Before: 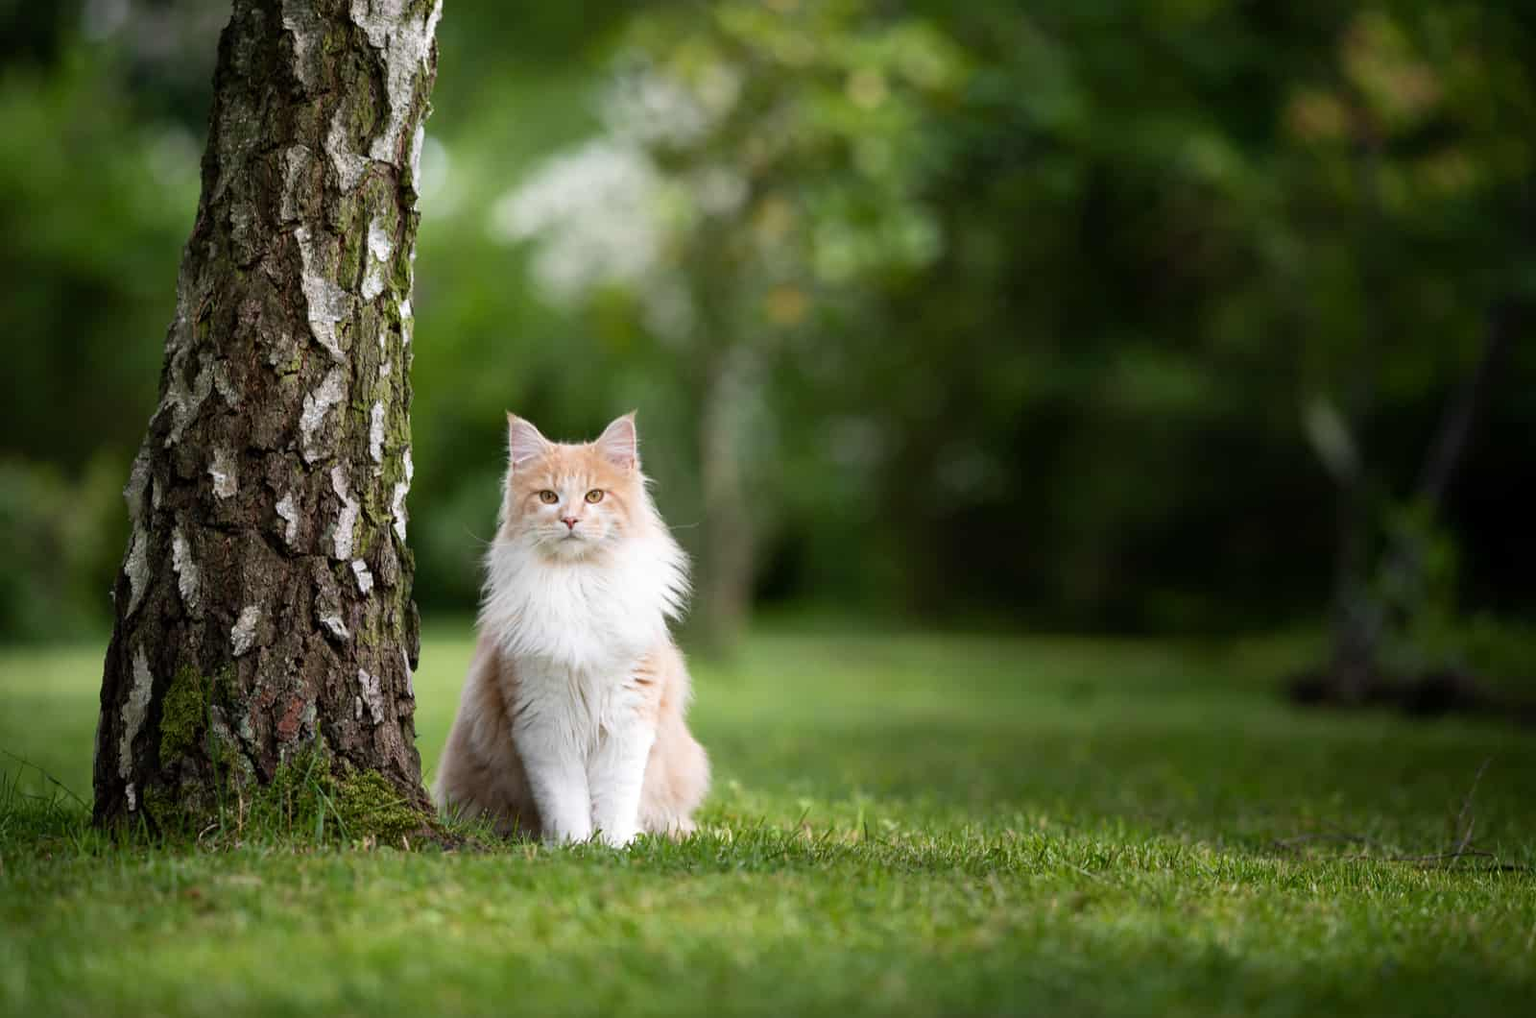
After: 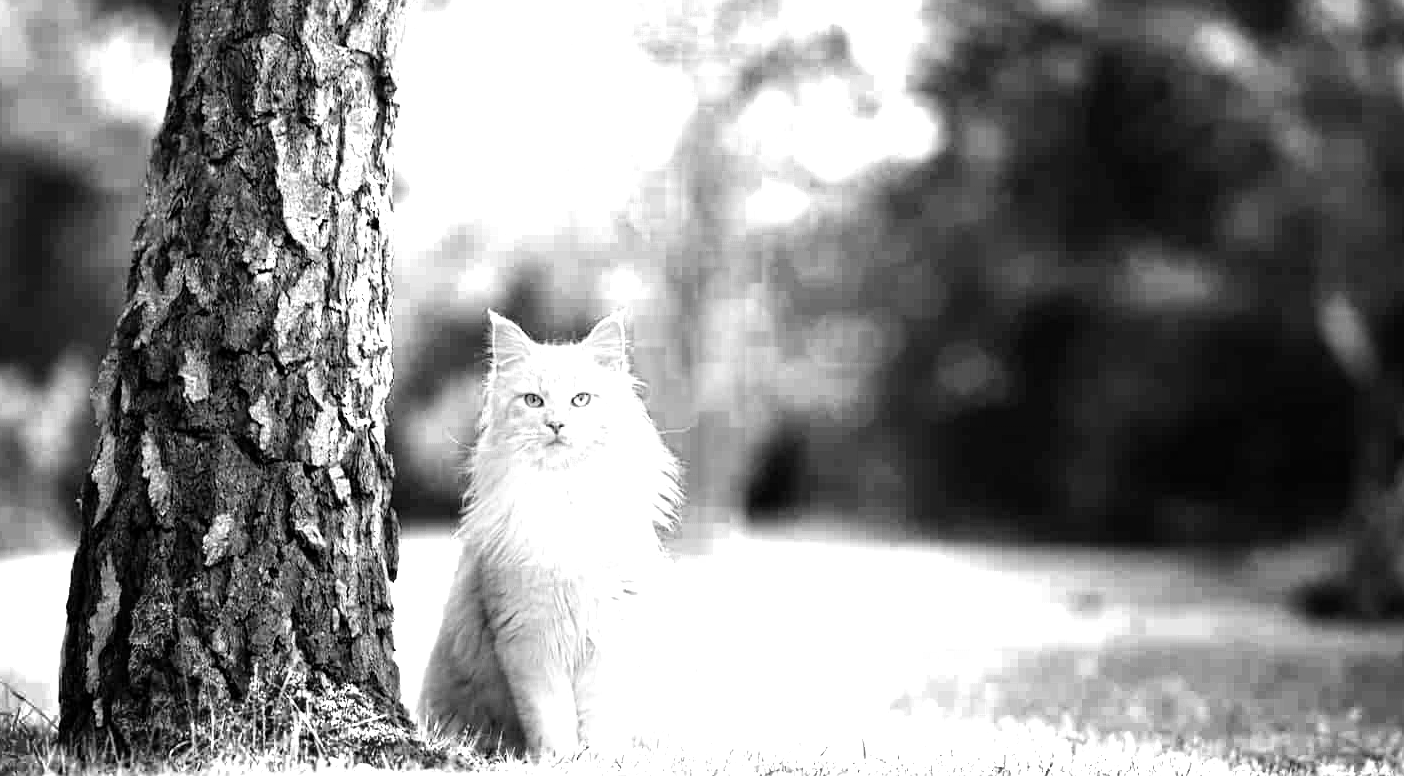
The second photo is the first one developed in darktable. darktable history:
crop and rotate: left 2.409%, top 11.043%, right 9.809%, bottom 15.738%
sharpen: radius 1.282, amount 0.293, threshold 0.103
color zones: curves: ch0 [(0, 0.554) (0.146, 0.662) (0.293, 0.86) (0.503, 0.774) (0.637, 0.106) (0.74, 0.072) (0.866, 0.488) (0.998, 0.569)]; ch1 [(0, 0) (0.143, 0) (0.286, 0) (0.429, 0) (0.571, 0) (0.714, 0) (0.857, 0)]
color balance rgb: perceptual saturation grading › global saturation 20%, perceptual saturation grading › highlights -24.92%, perceptual saturation grading › shadows 49.937%, perceptual brilliance grading › global brilliance 9.509%, perceptual brilliance grading › shadows 14.98%, global vibrance 30.008%, contrast 10.224%
